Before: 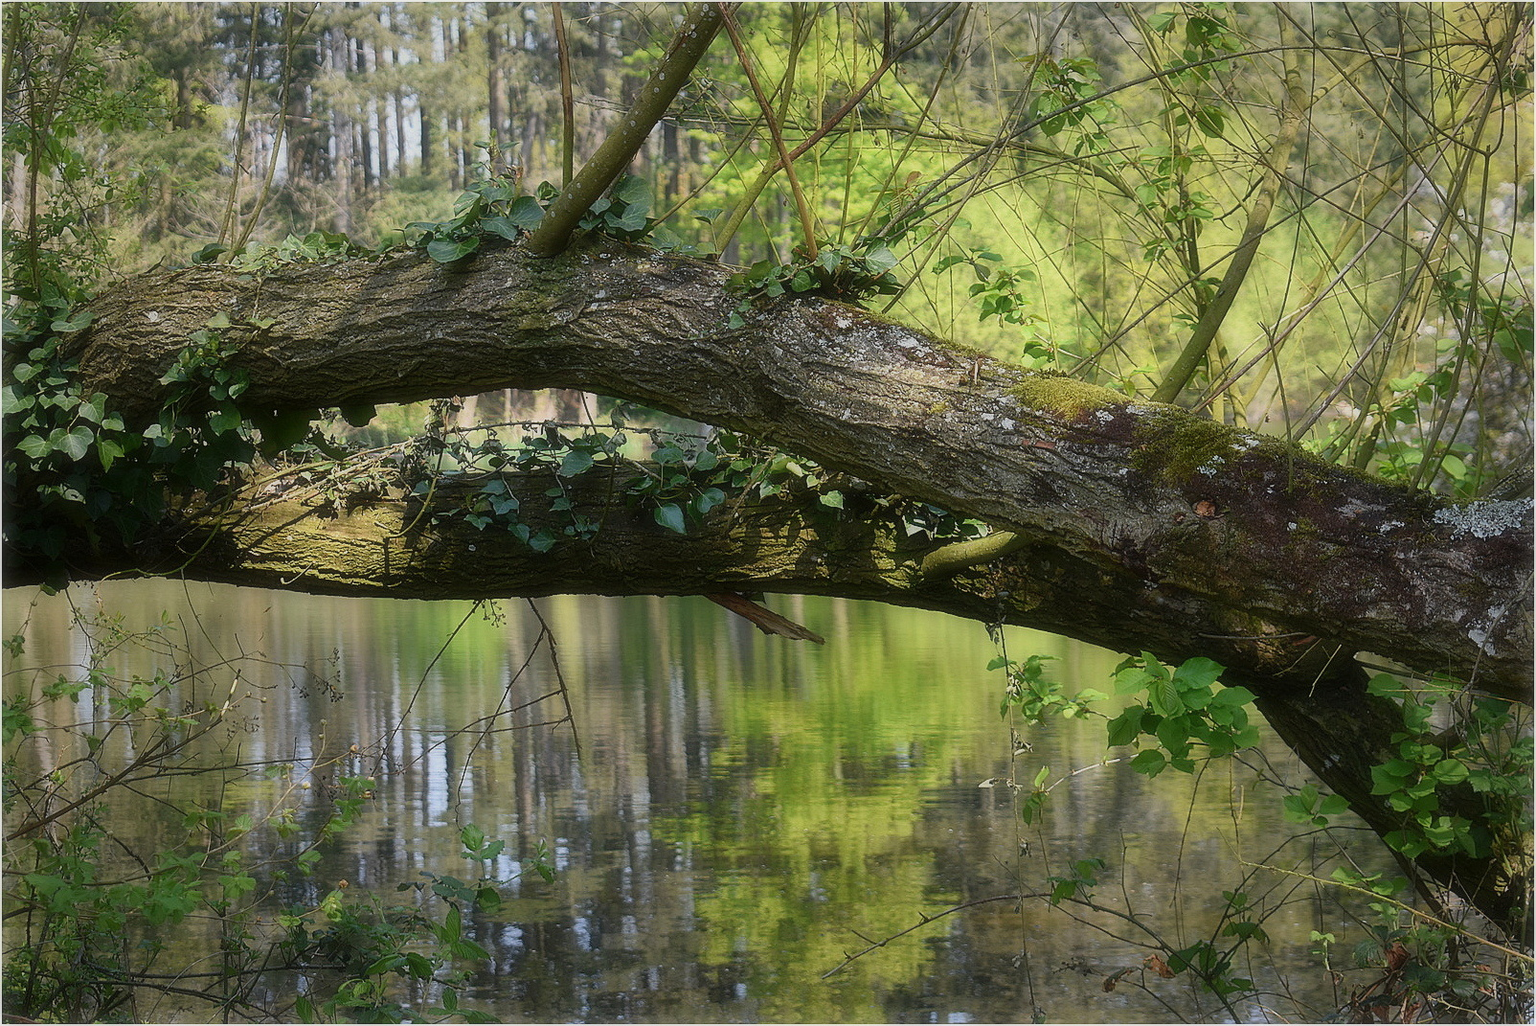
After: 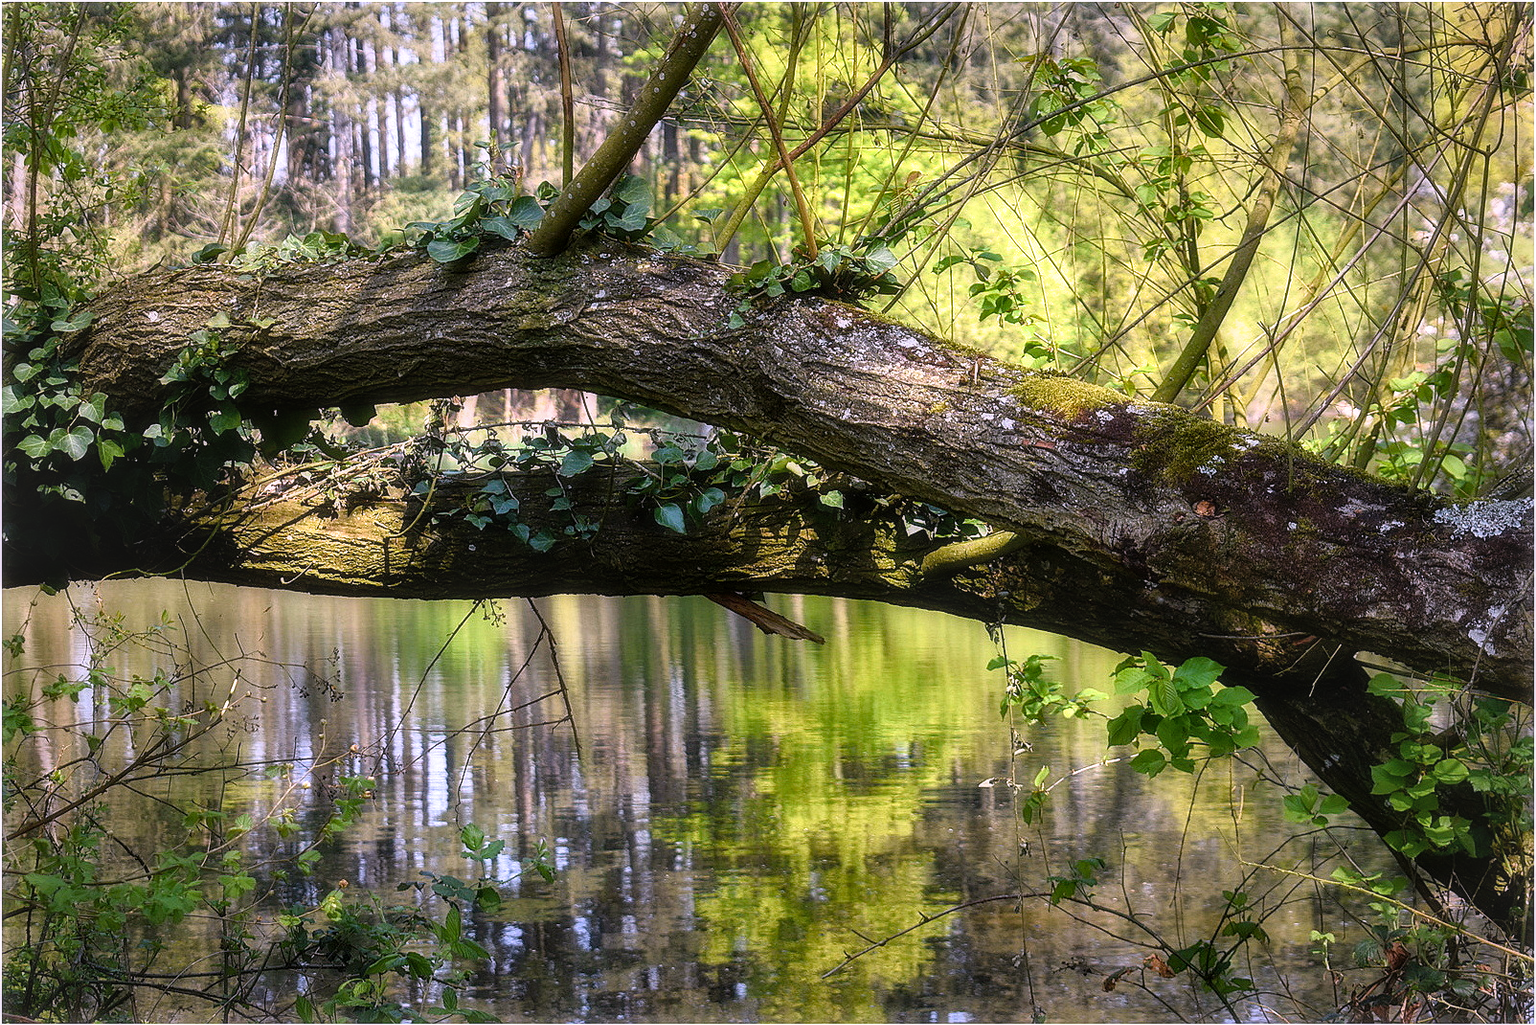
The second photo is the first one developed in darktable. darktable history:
filmic rgb: black relative exposure -9.08 EV, white relative exposure 2.3 EV, hardness 7.49
local contrast: on, module defaults
exposure: exposure 0.178 EV, compensate exposure bias true
color balance rgb: global vibrance 42.74%
white balance: red 1.066, blue 1.119
